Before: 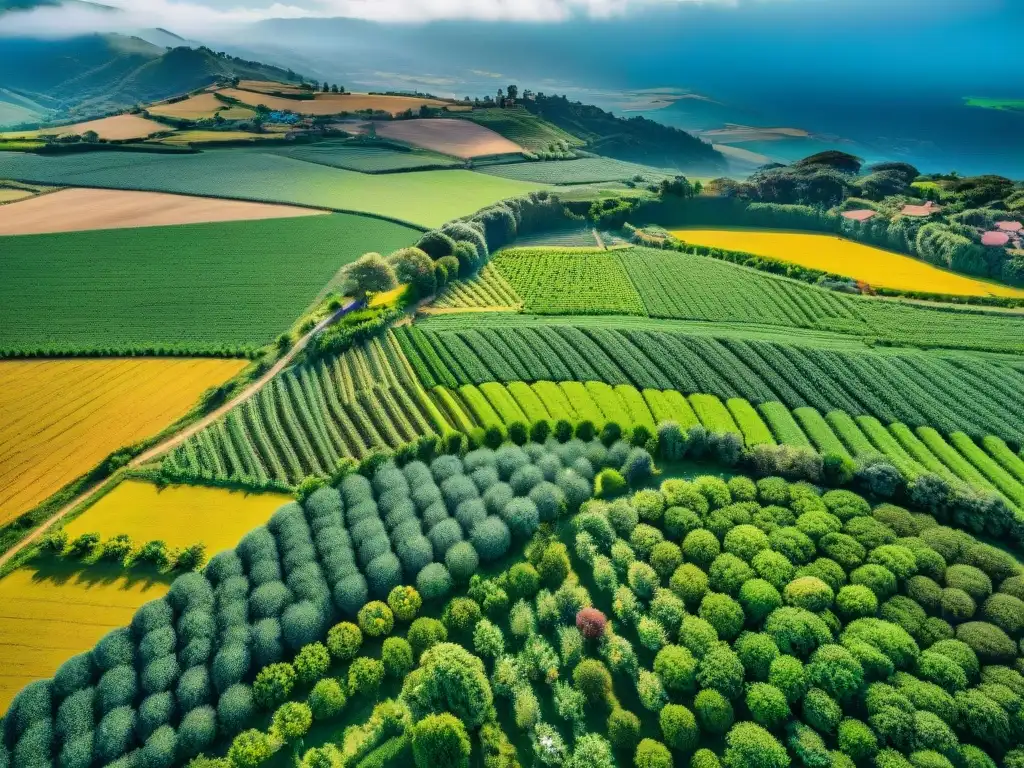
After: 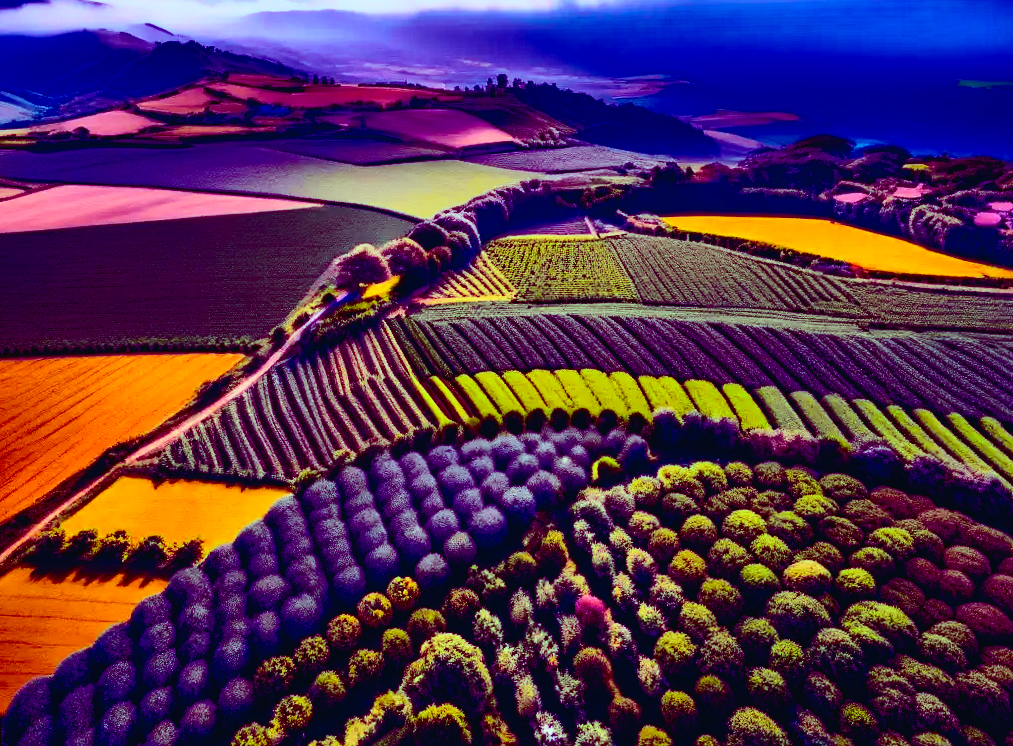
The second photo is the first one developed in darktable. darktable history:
rotate and perspective: rotation -1°, crop left 0.011, crop right 0.989, crop top 0.025, crop bottom 0.975
color correction: highlights a* -10.04, highlights b* -10.37
color balance: mode lift, gamma, gain (sRGB), lift [1, 1, 0.101, 1]
tone curve: curves: ch0 [(0.003, 0.023) (0.071, 0.052) (0.249, 0.201) (0.466, 0.557) (0.625, 0.761) (0.783, 0.9) (0.994, 0.968)]; ch1 [(0, 0) (0.262, 0.227) (0.417, 0.386) (0.469, 0.467) (0.502, 0.498) (0.531, 0.521) (0.576, 0.586) (0.612, 0.634) (0.634, 0.68) (0.686, 0.728) (0.994, 0.987)]; ch2 [(0, 0) (0.262, 0.188) (0.385, 0.353) (0.427, 0.424) (0.495, 0.493) (0.518, 0.544) (0.55, 0.579) (0.595, 0.621) (0.644, 0.748) (1, 1)], color space Lab, independent channels, preserve colors none
